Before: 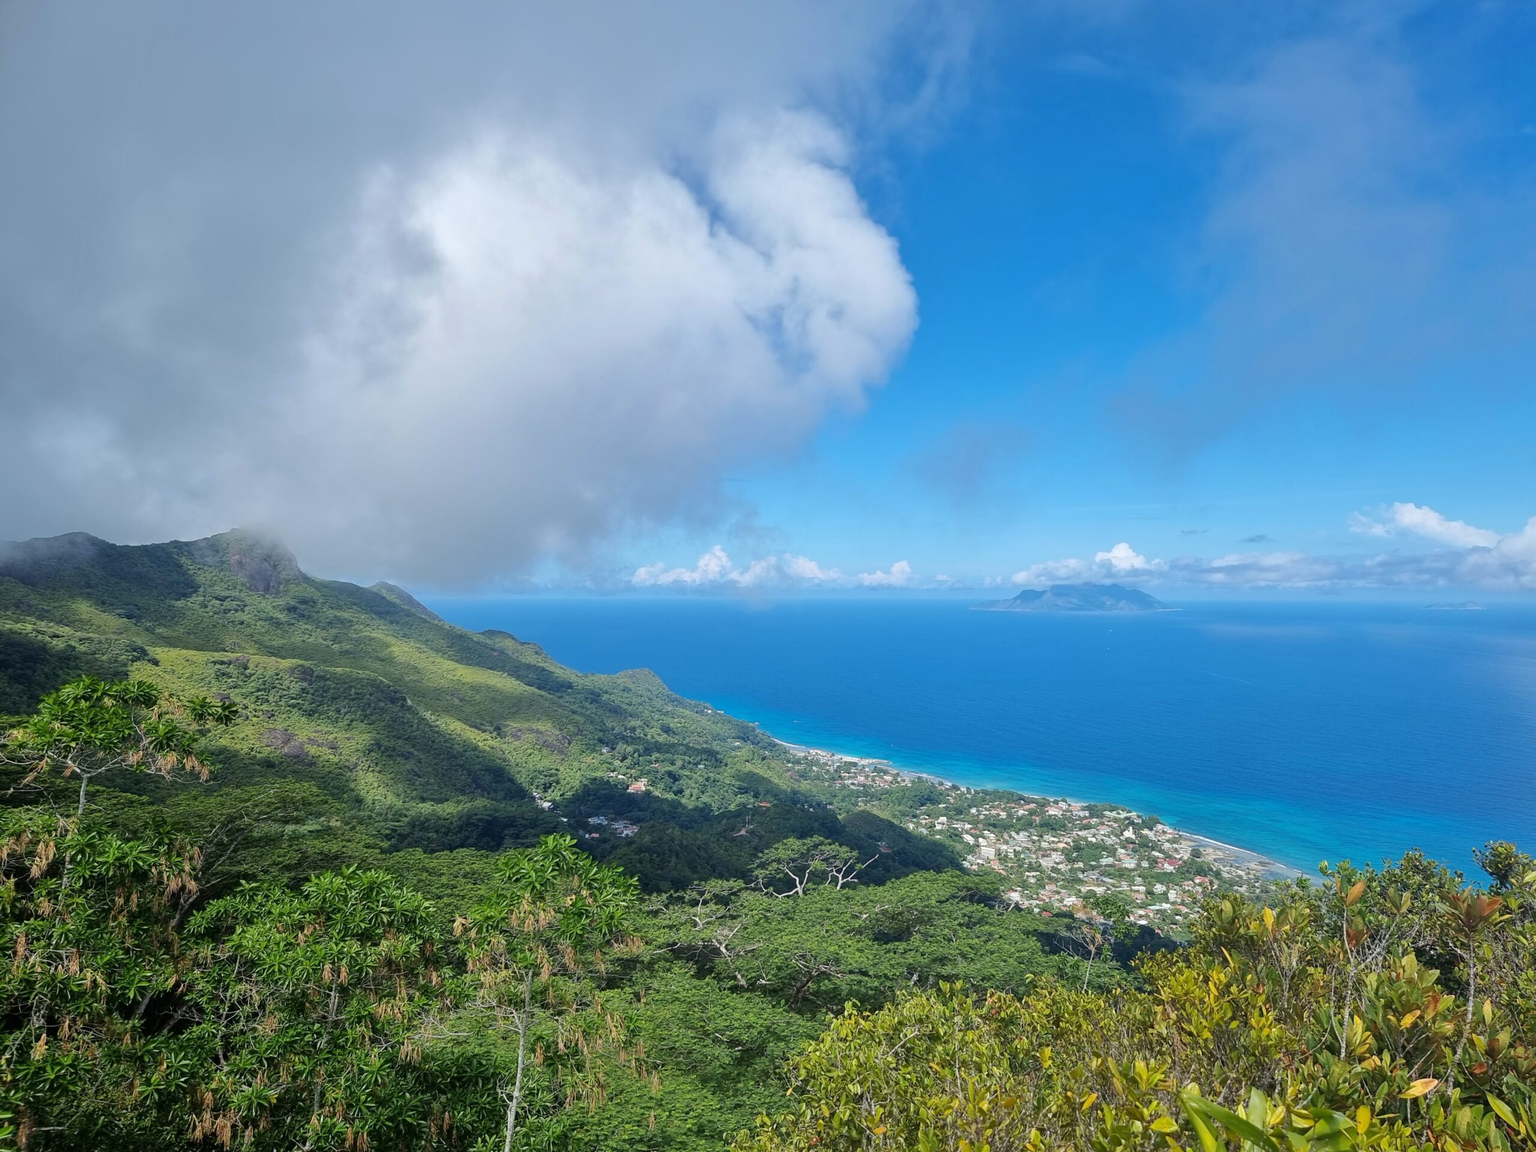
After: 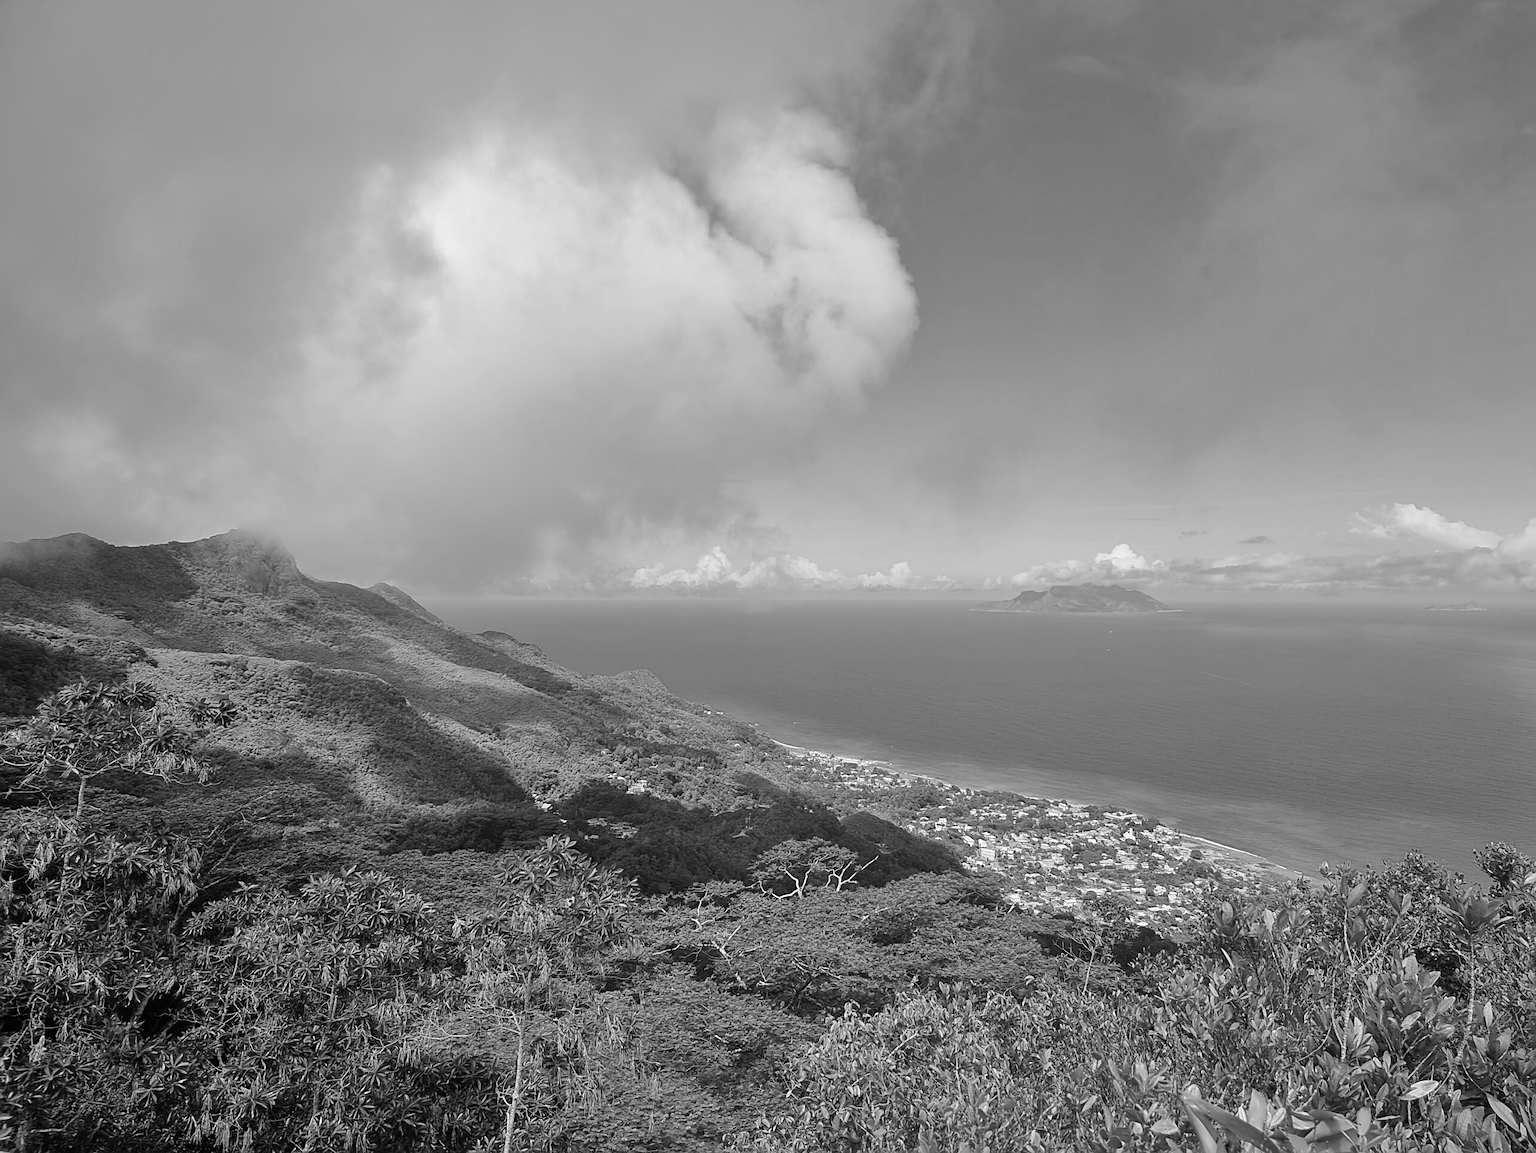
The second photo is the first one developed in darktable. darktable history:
monochrome: on, module defaults
sharpen: on, module defaults
crop and rotate: left 0.126%
